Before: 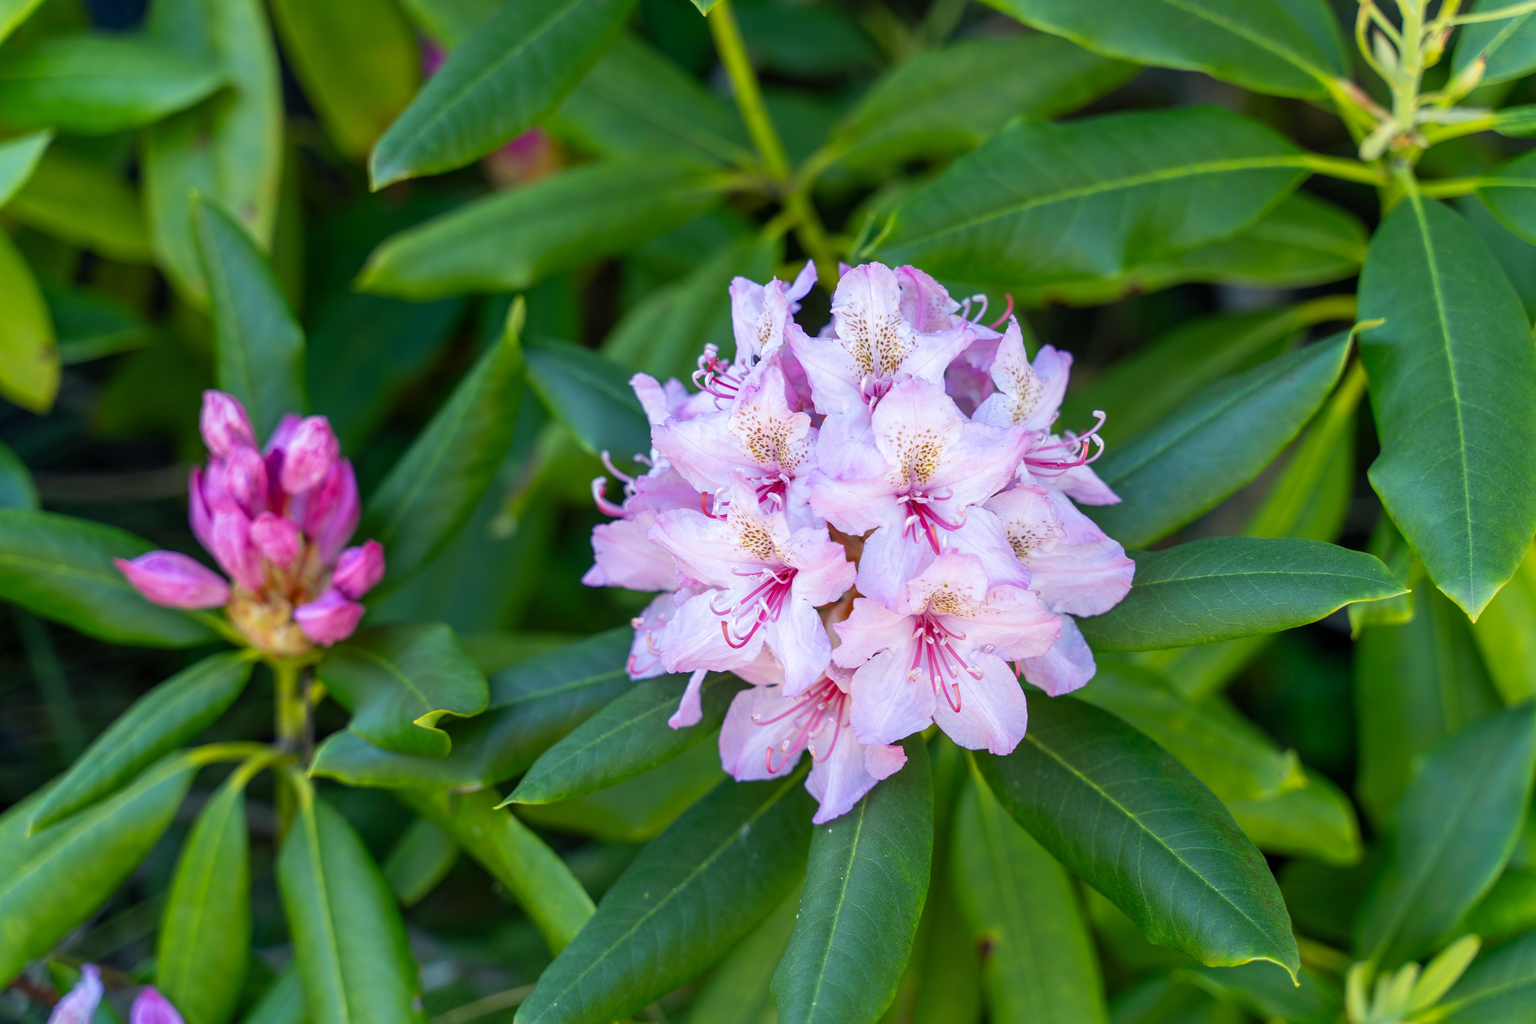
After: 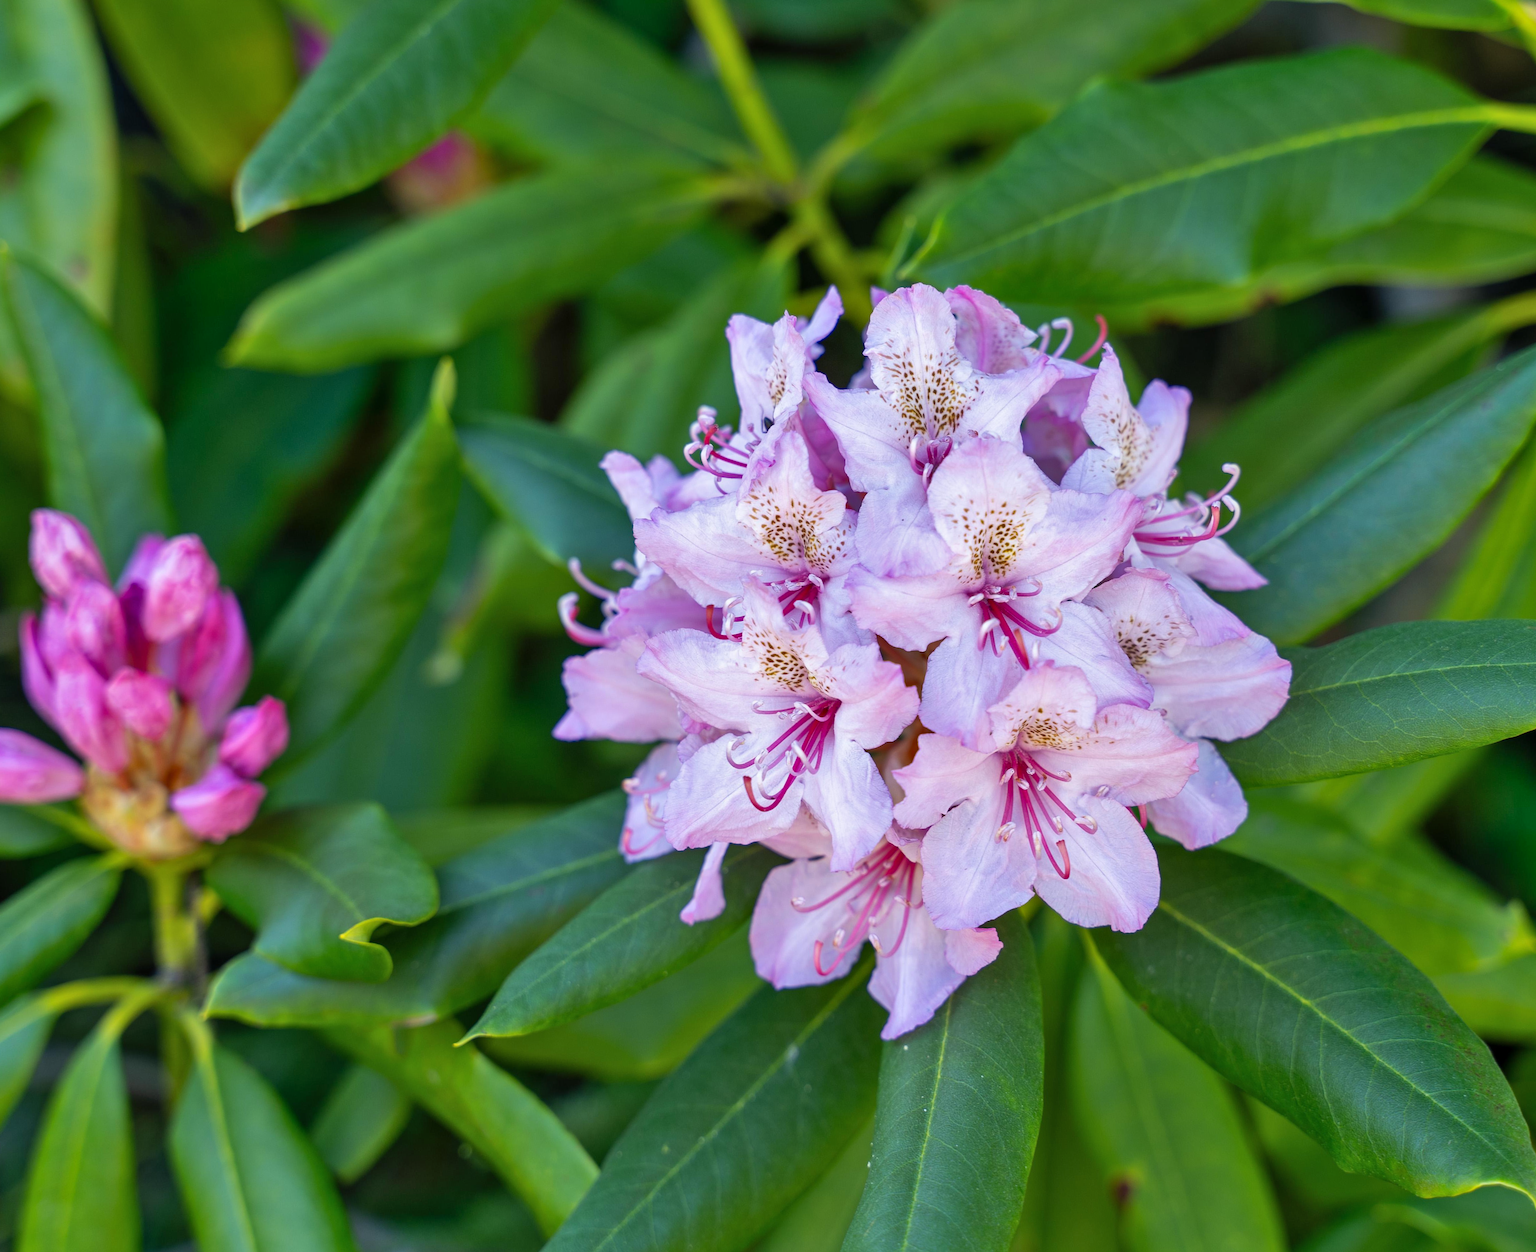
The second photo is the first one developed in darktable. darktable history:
crop: left 9.88%, right 12.664%
shadows and highlights: low approximation 0.01, soften with gaussian
rotate and perspective: rotation -3.52°, crop left 0.036, crop right 0.964, crop top 0.081, crop bottom 0.919
